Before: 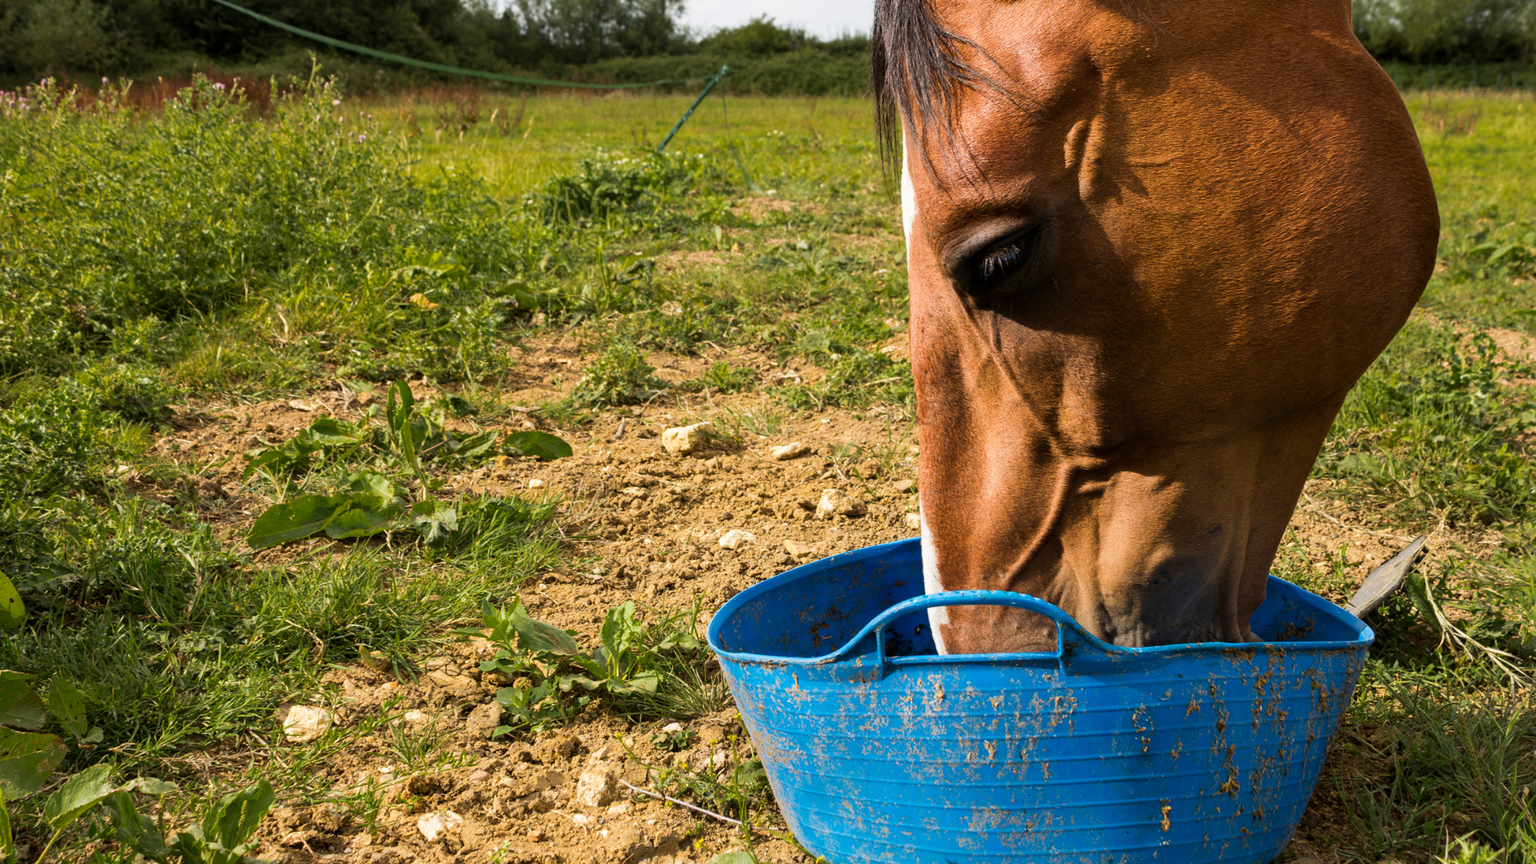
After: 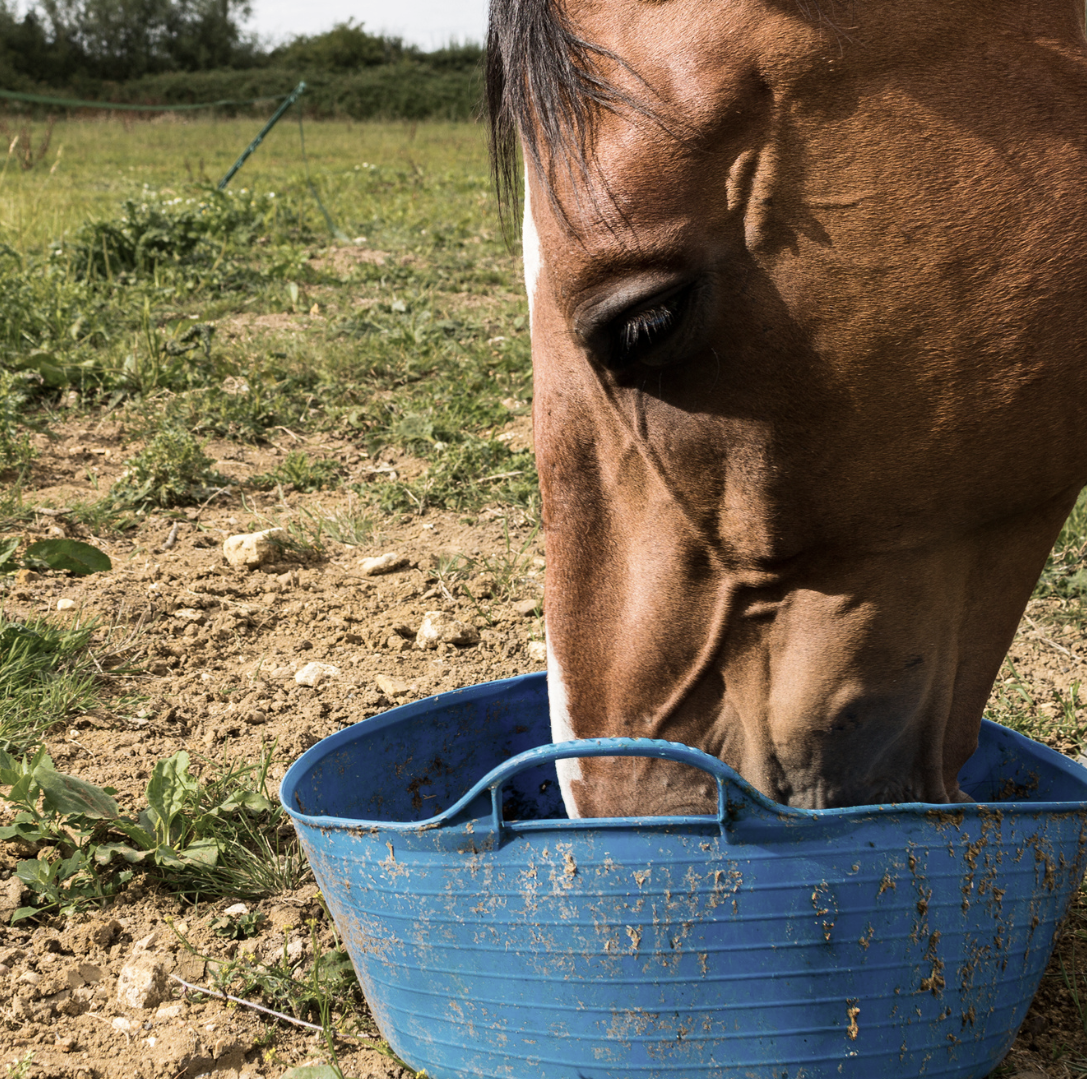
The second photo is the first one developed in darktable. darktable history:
crop: left 31.463%, top 0.013%, right 11.91%
contrast brightness saturation: contrast 0.1, saturation -0.356
